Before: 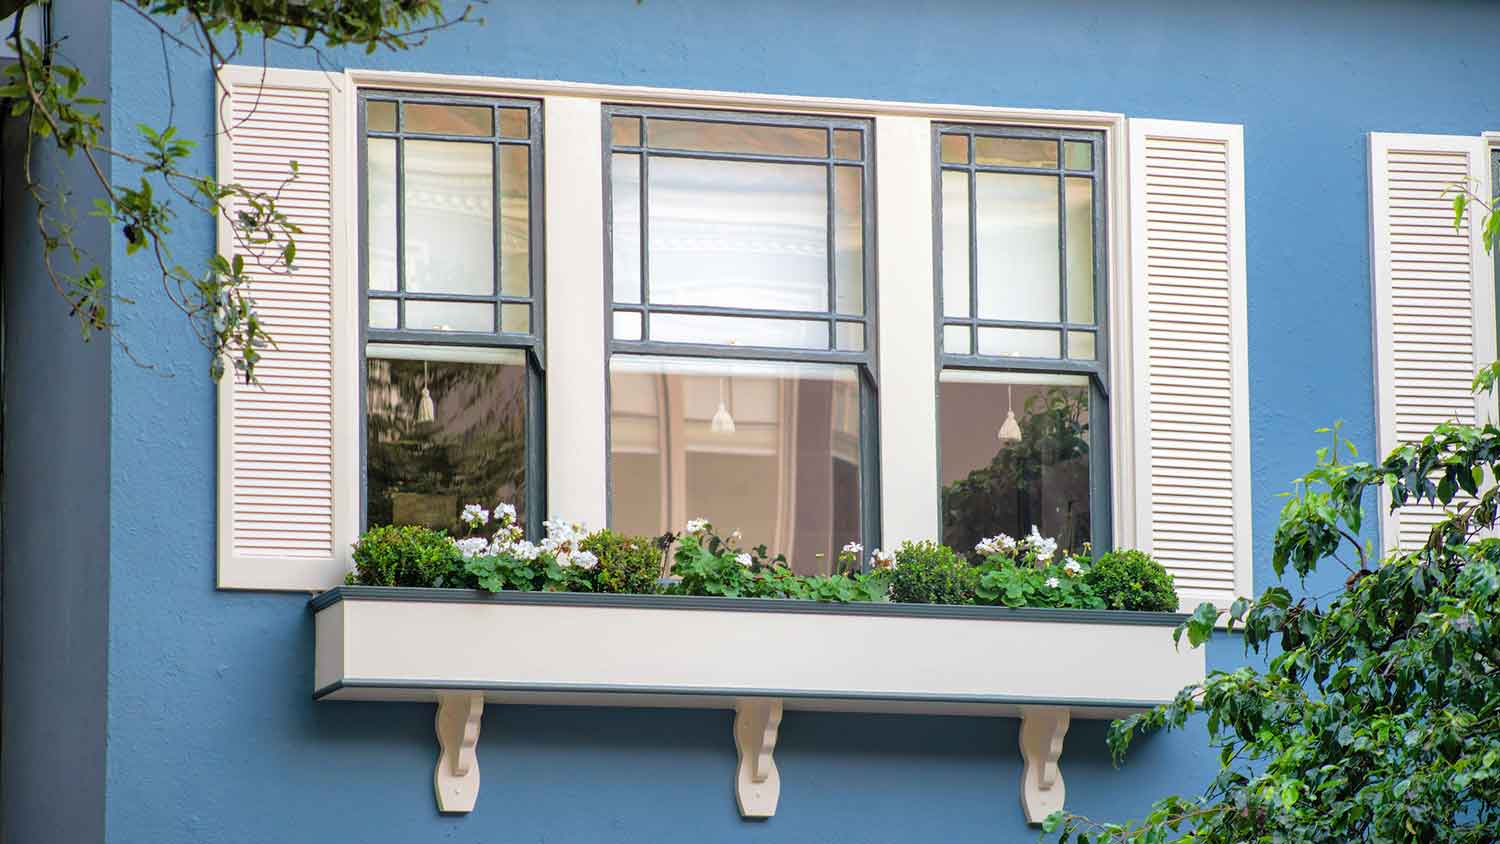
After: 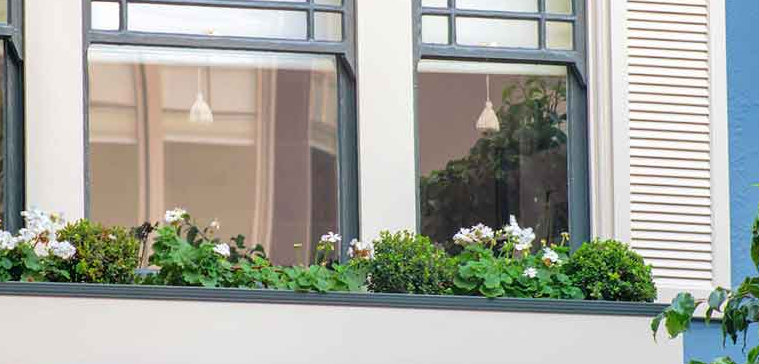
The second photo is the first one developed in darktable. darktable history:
crop: left 34.815%, top 36.833%, right 14.522%, bottom 19.99%
